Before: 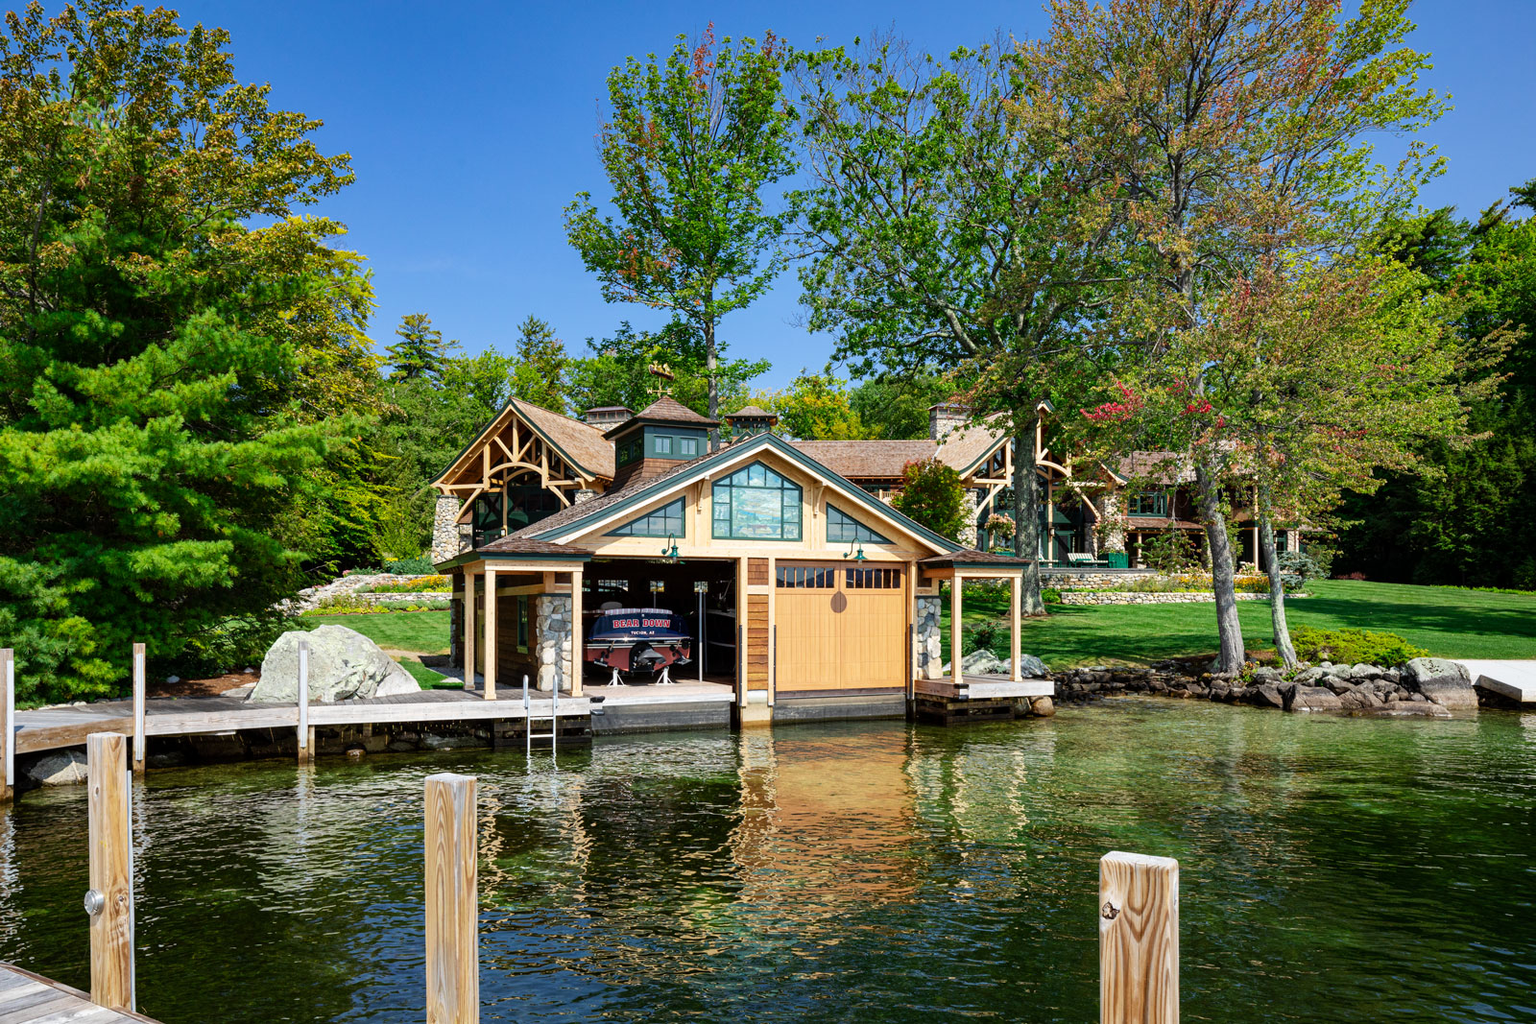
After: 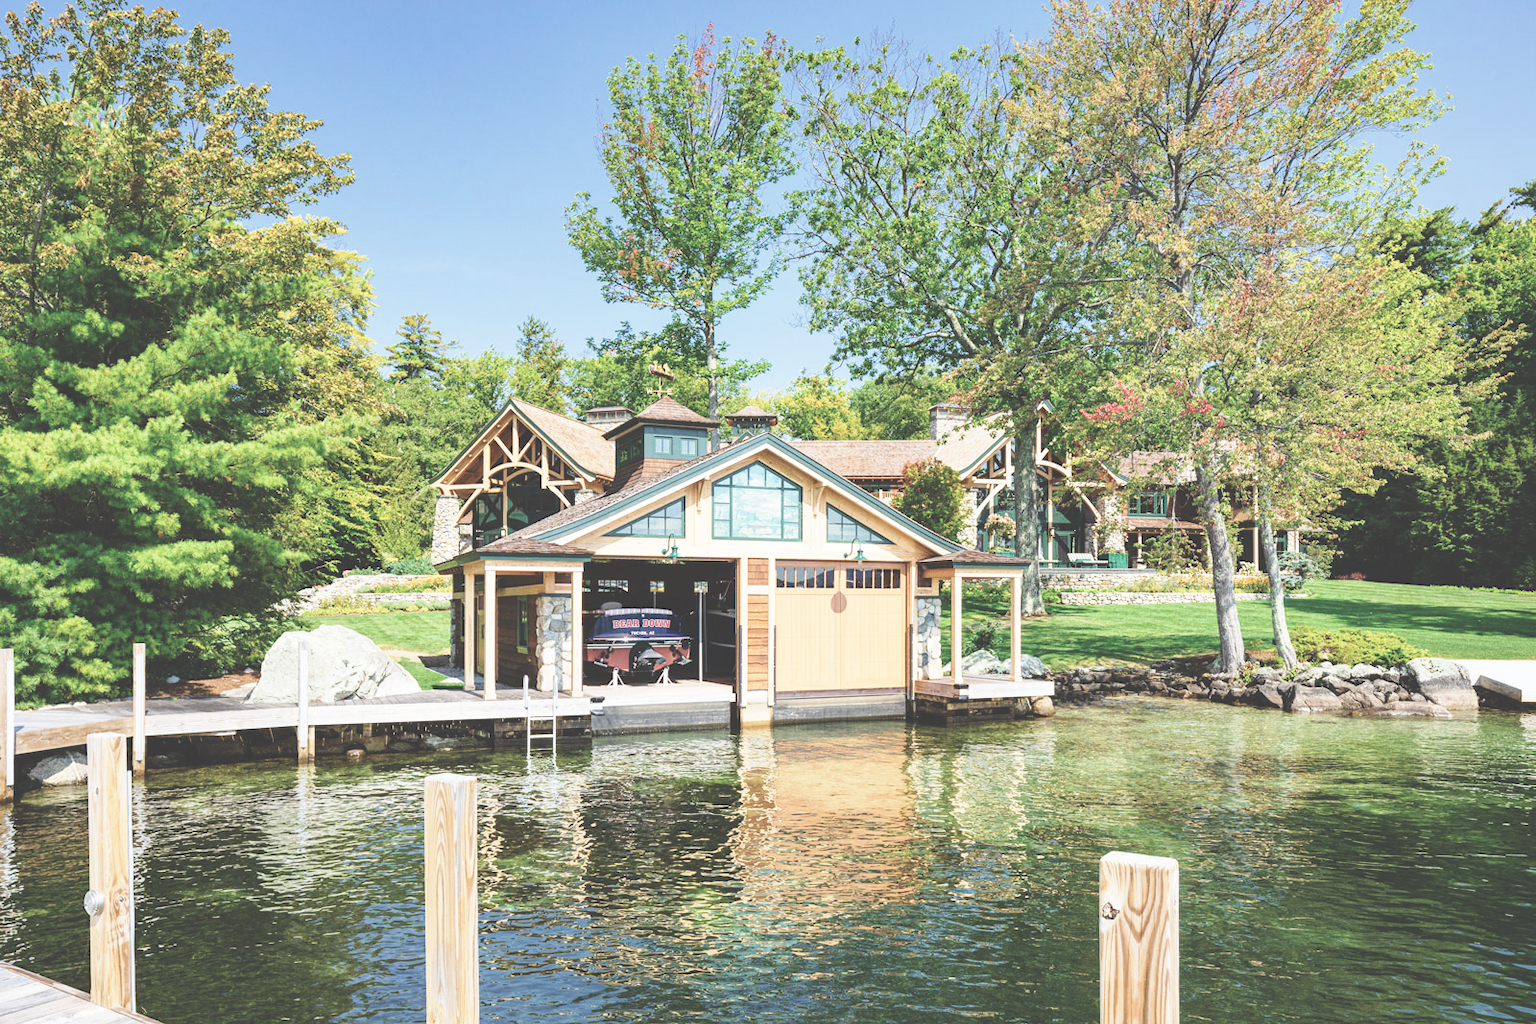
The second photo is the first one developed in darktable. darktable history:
velvia: strength 49.71%
base curve: curves: ch0 [(0, 0) (0.028, 0.03) (0.121, 0.232) (0.46, 0.748) (0.859, 0.968) (1, 1)], preserve colors none
contrast brightness saturation: brightness 0.181, saturation -0.491
exposure: black level correction -0.022, exposure -0.038 EV, compensate exposure bias true, compensate highlight preservation false
